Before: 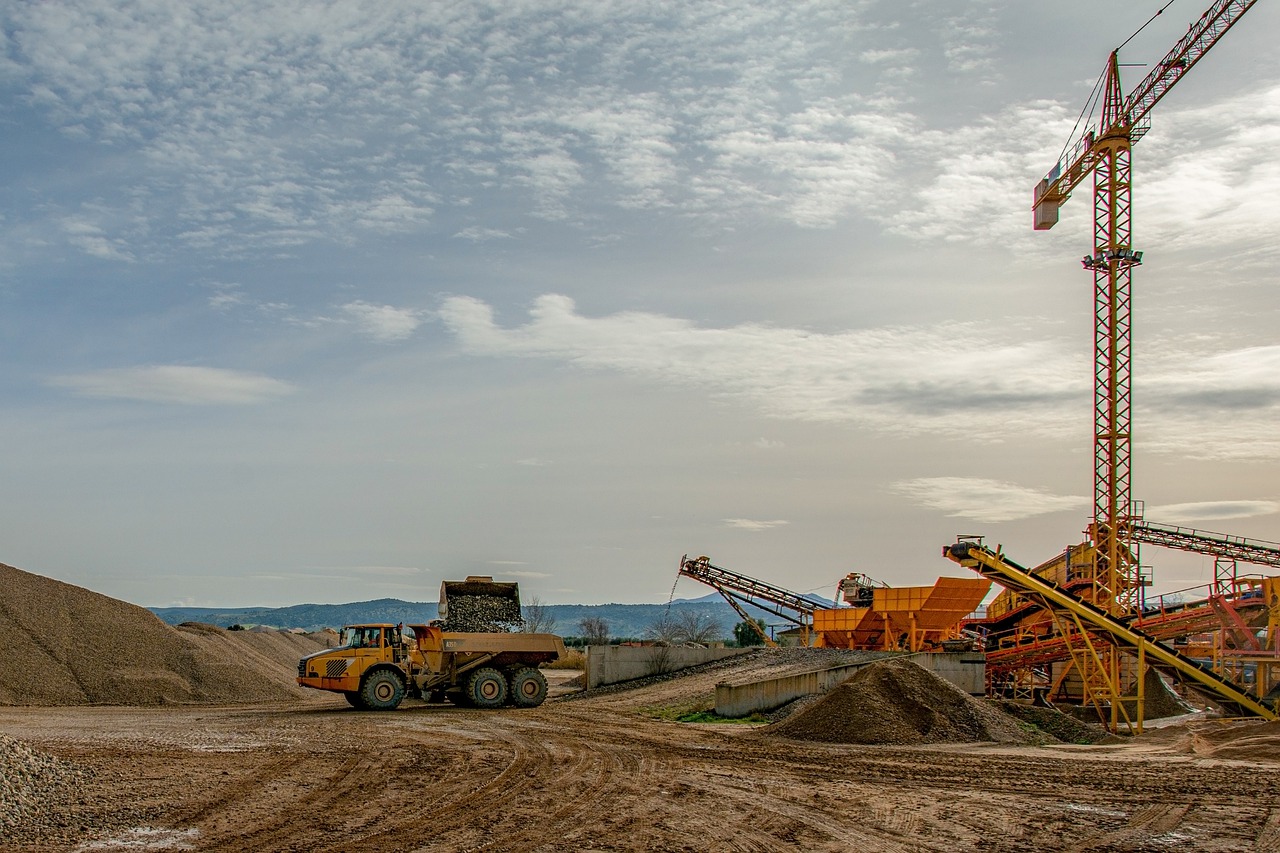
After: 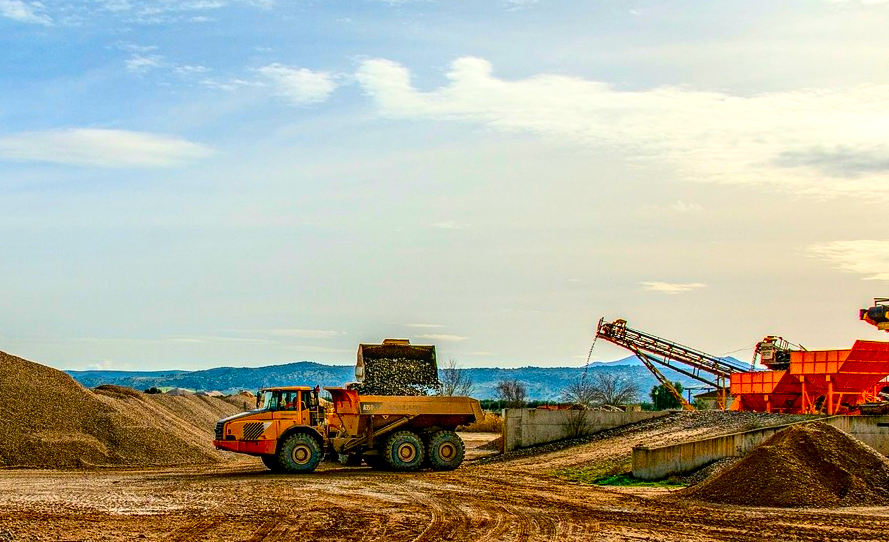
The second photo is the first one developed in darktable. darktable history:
crop: left 6.562%, top 27.886%, right 23.925%, bottom 8.503%
exposure: black level correction 0, exposure 0.5 EV, compensate exposure bias true, compensate highlight preservation false
contrast brightness saturation: contrast 0.259, brightness 0.019, saturation 0.888
local contrast: on, module defaults
